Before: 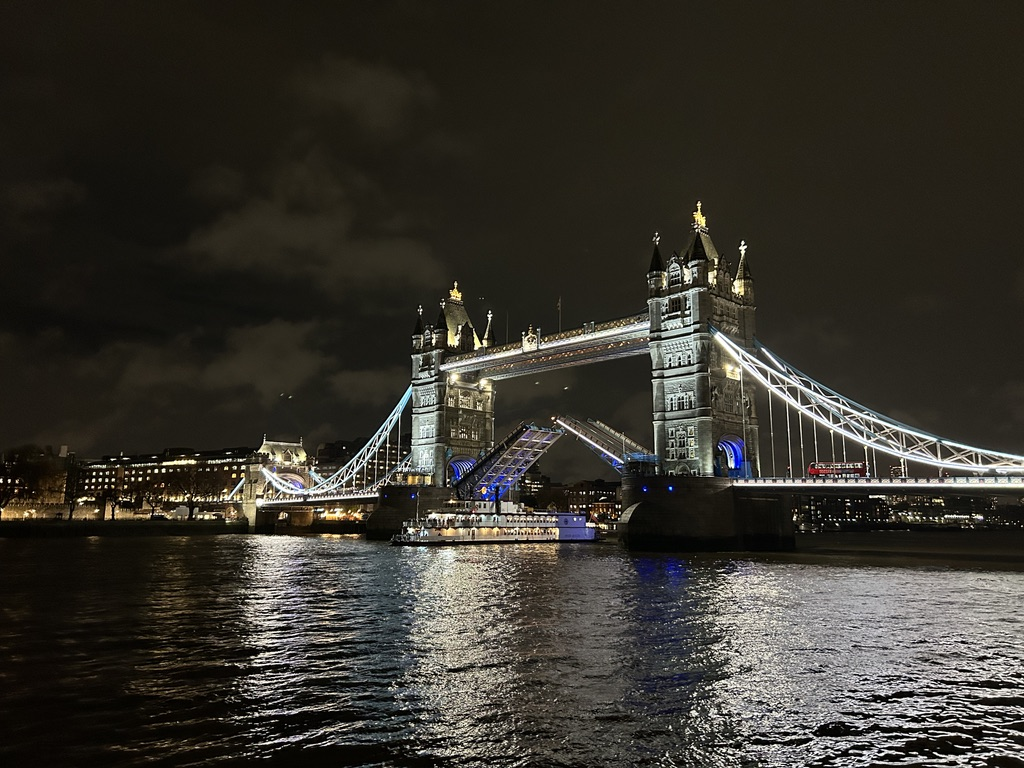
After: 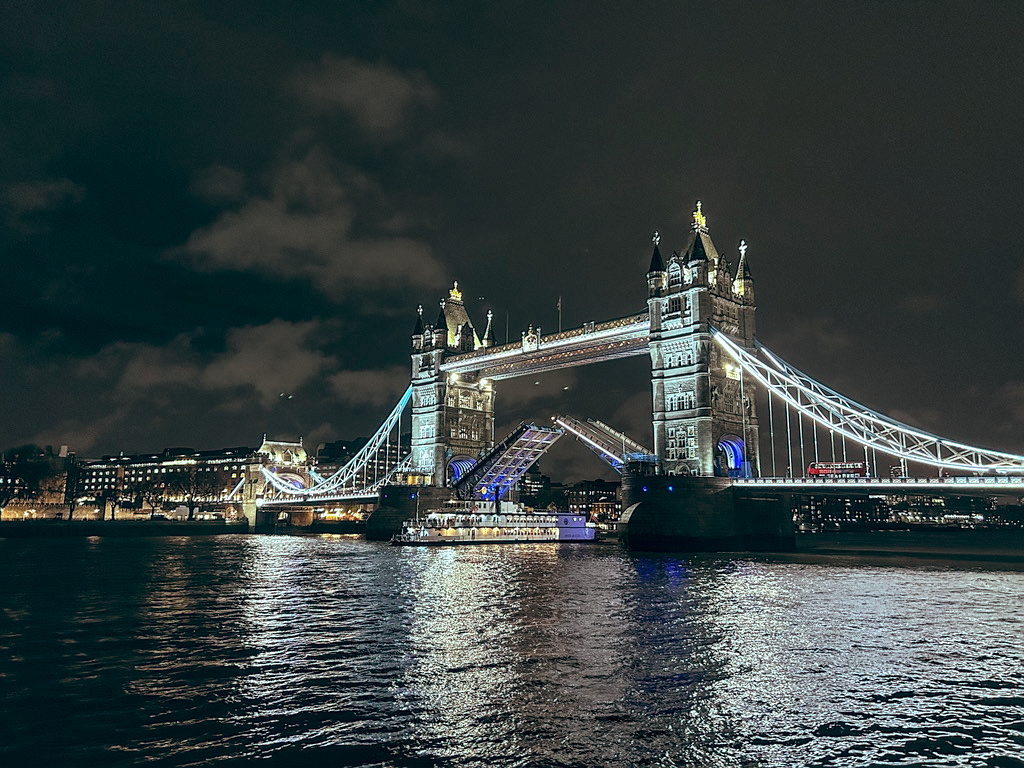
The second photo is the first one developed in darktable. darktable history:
color balance: lift [1.003, 0.993, 1.001, 1.007], gamma [1.018, 1.072, 0.959, 0.928], gain [0.974, 0.873, 1.031, 1.127]
local contrast: detail 154%
sharpen: radius 1.272, amount 0.305, threshold 0
shadows and highlights: shadows 30
